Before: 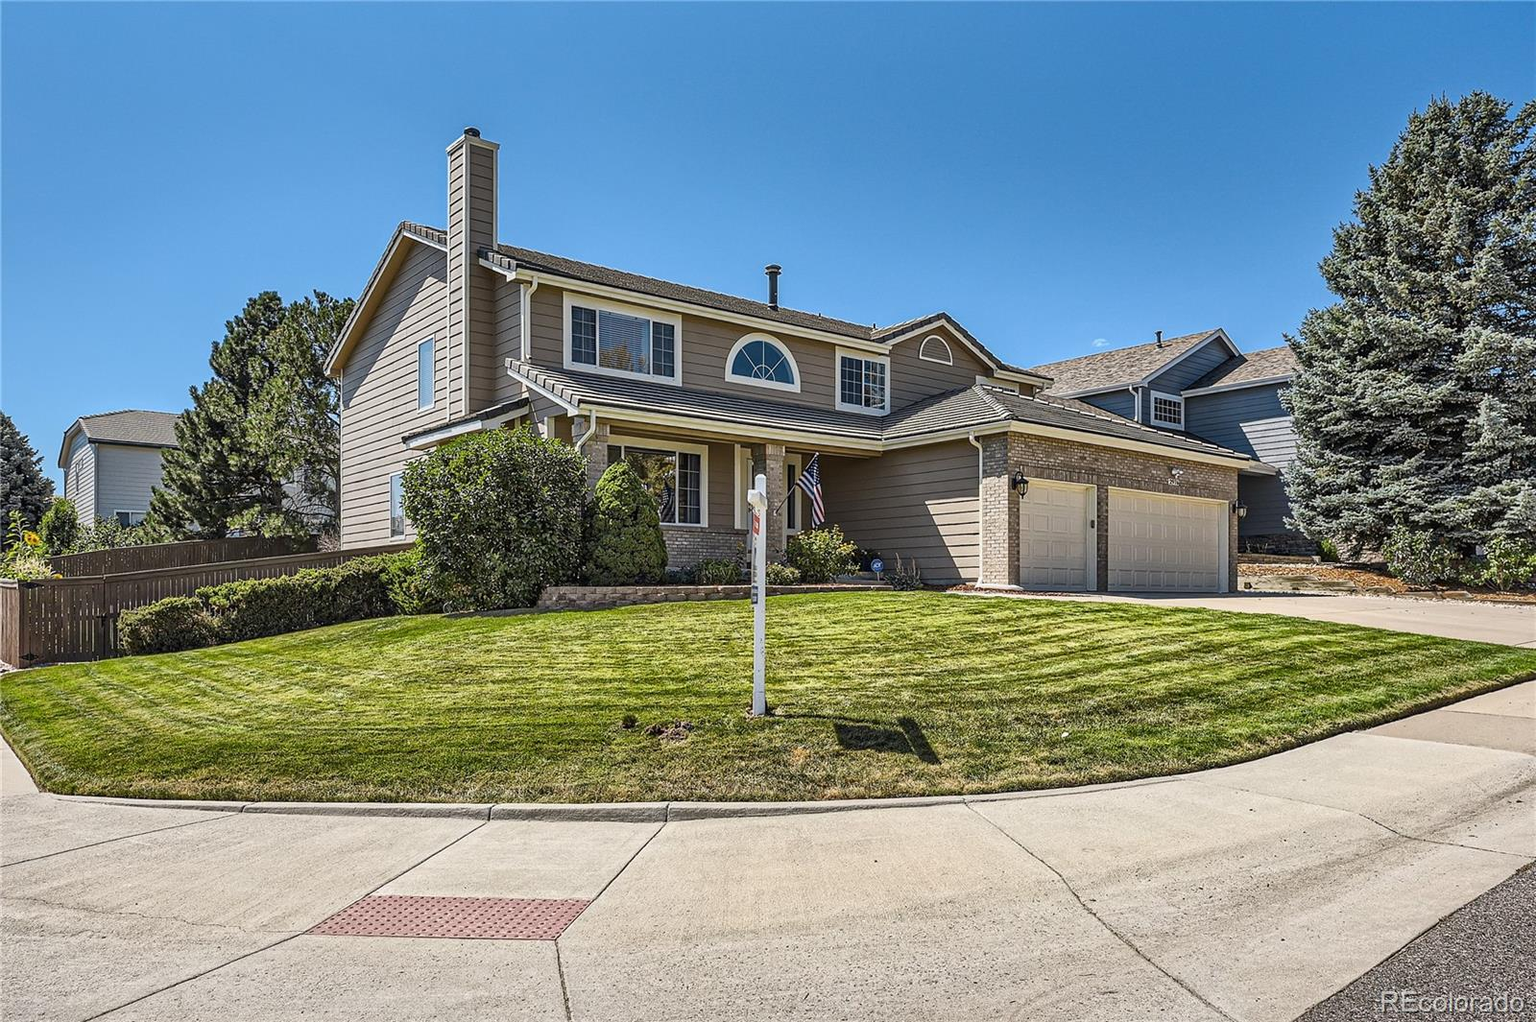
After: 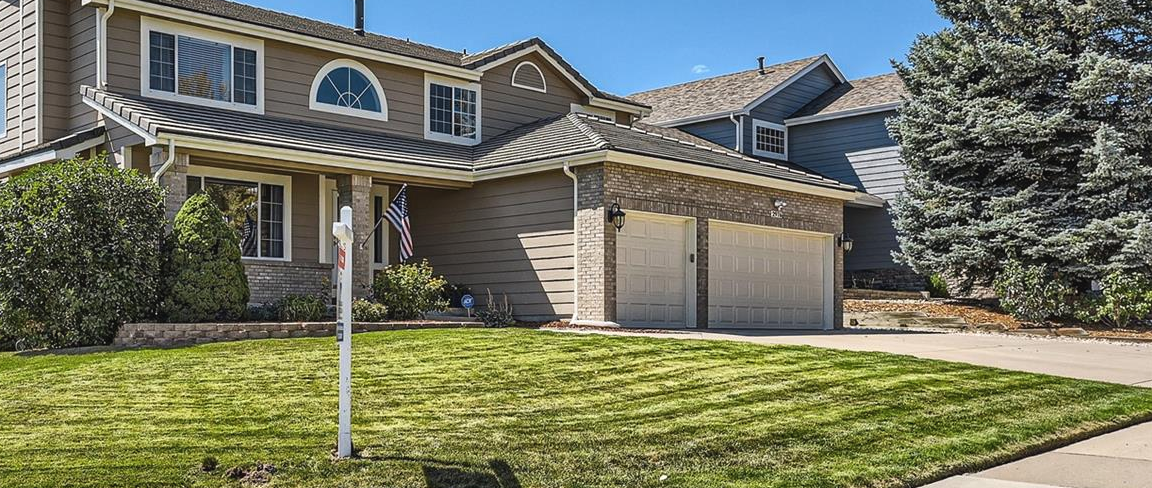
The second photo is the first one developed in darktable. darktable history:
exposure: black level correction -0.003, exposure 0.04 EV, compensate highlight preservation false
crop and rotate: left 27.938%, top 27.046%, bottom 27.046%
